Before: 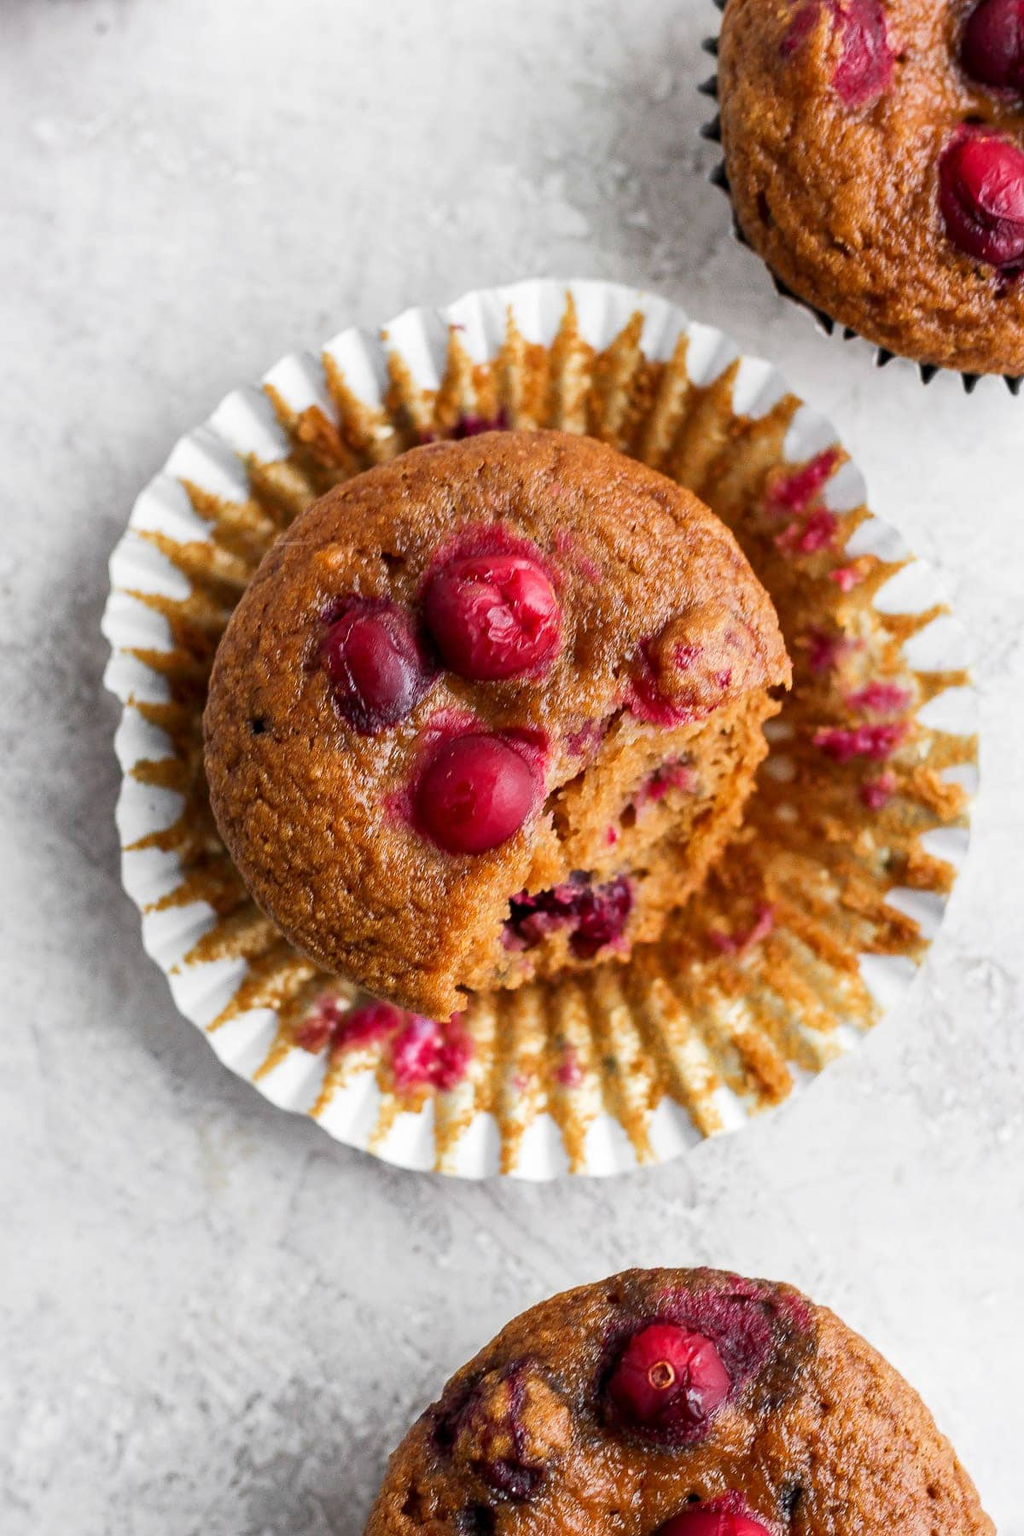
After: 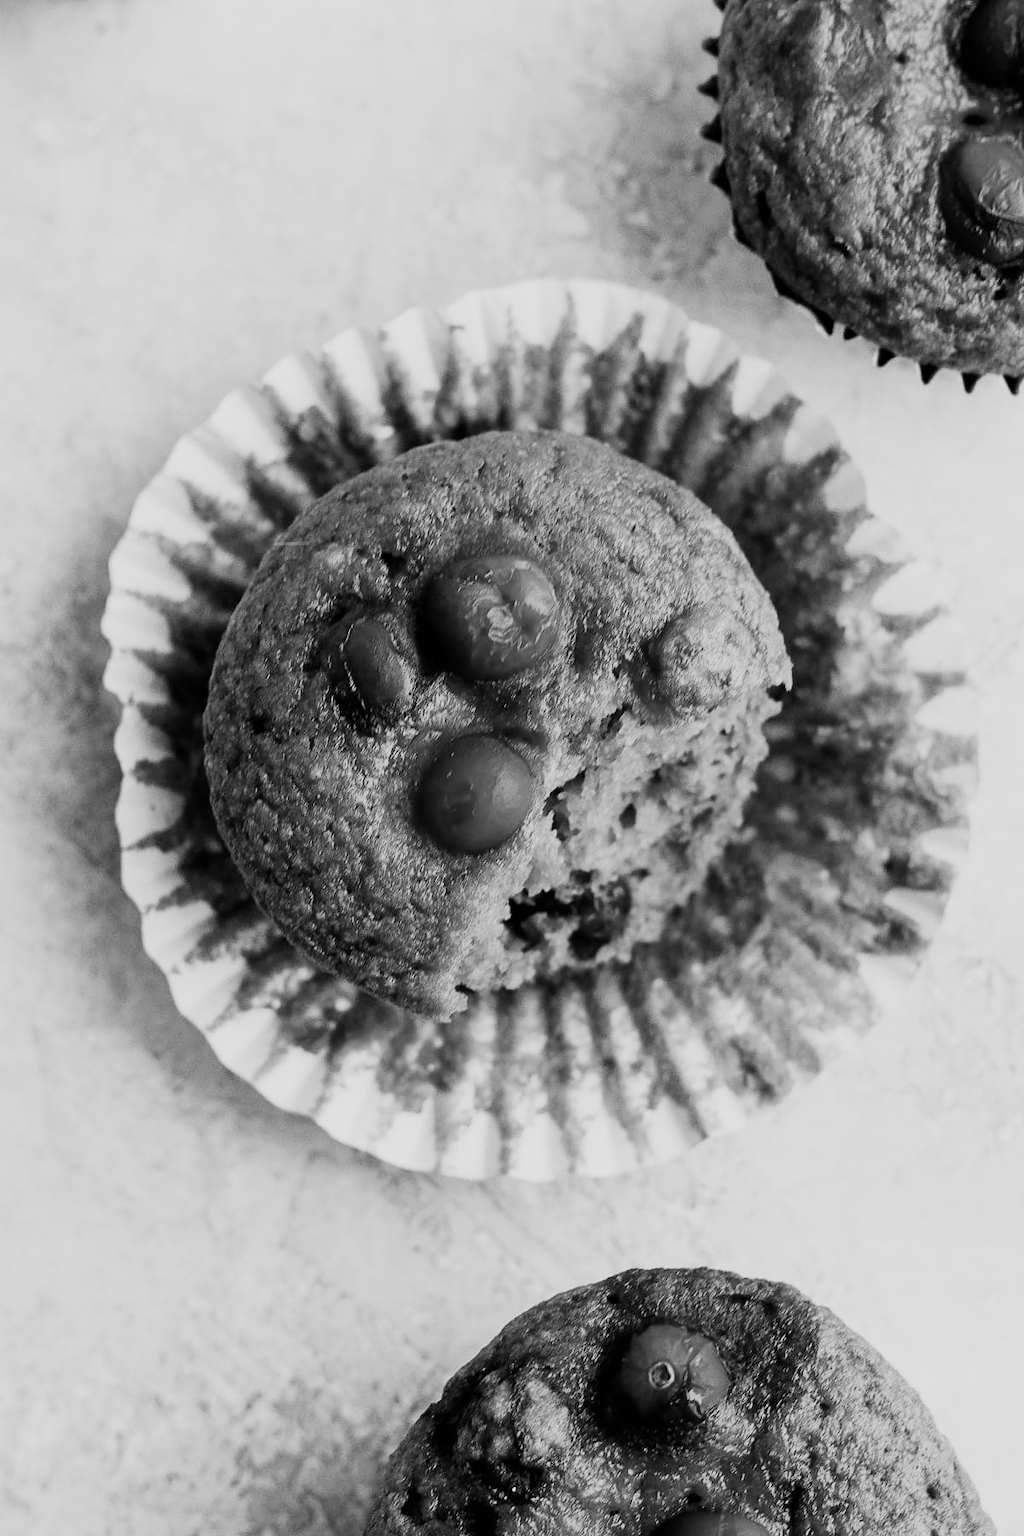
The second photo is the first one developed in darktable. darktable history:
sigmoid: contrast 1.7, skew -0.2, preserve hue 0%, red attenuation 0.1, red rotation 0.035, green attenuation 0.1, green rotation -0.017, blue attenuation 0.15, blue rotation -0.052, base primaries Rec2020
exposure: black level correction 0.001, compensate highlight preservation false
monochrome: on, module defaults
